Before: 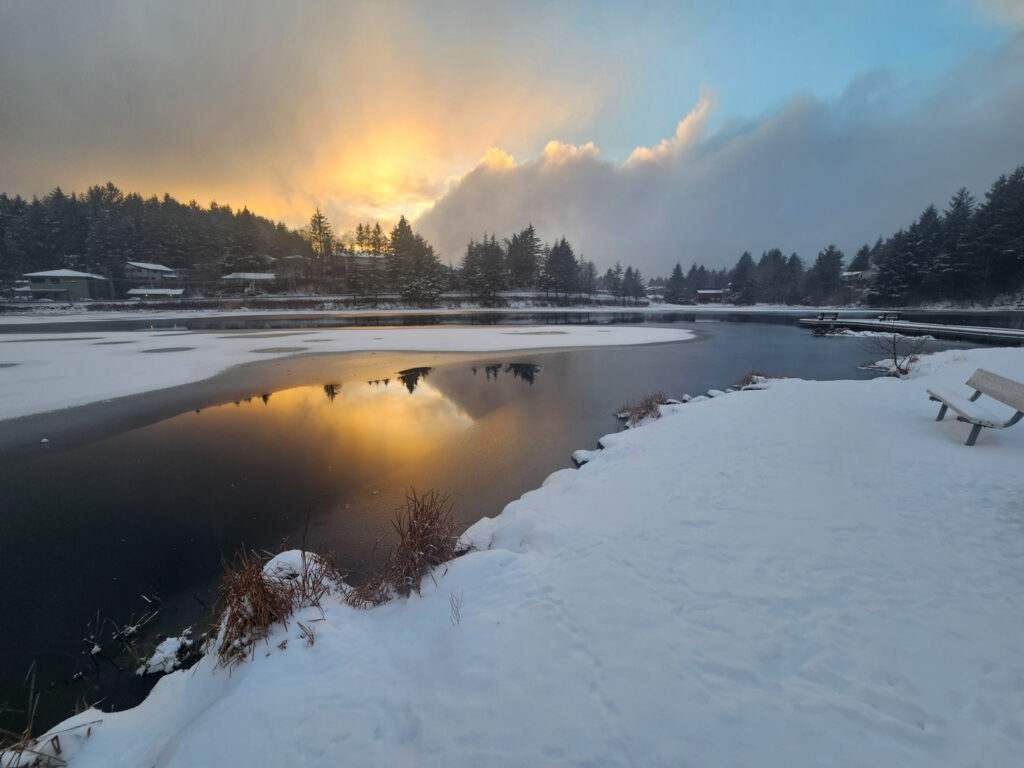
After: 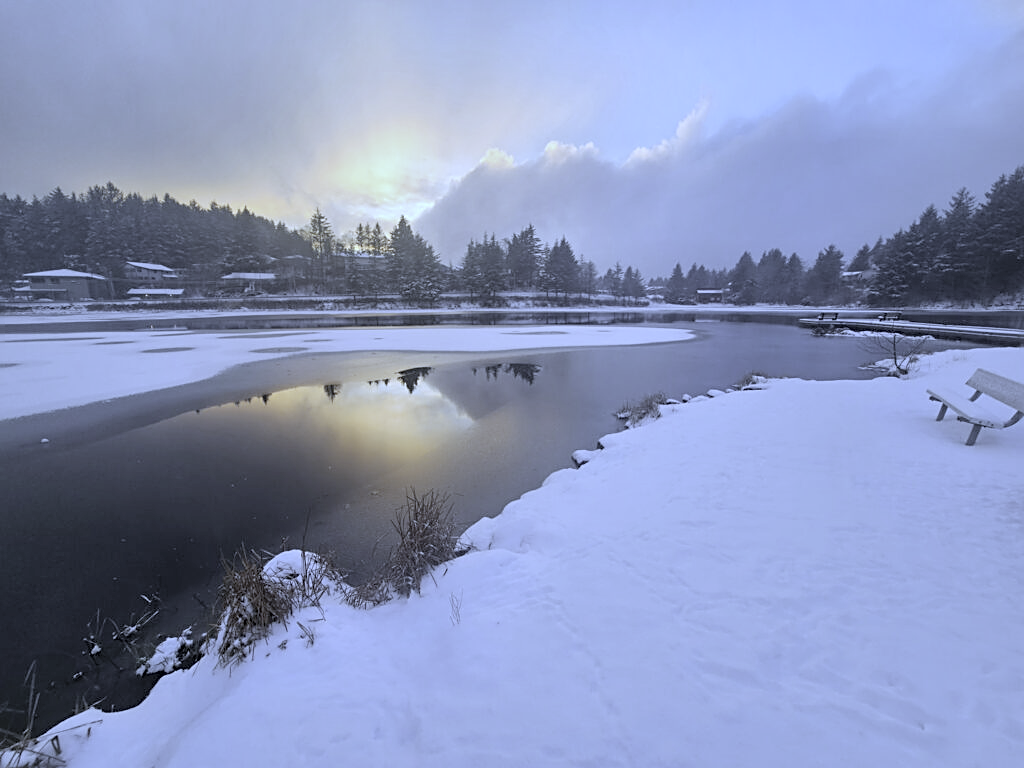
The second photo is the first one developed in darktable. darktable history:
contrast brightness saturation: brightness 0.18, saturation -0.5
white balance: red 0.766, blue 1.537
sharpen: on, module defaults
